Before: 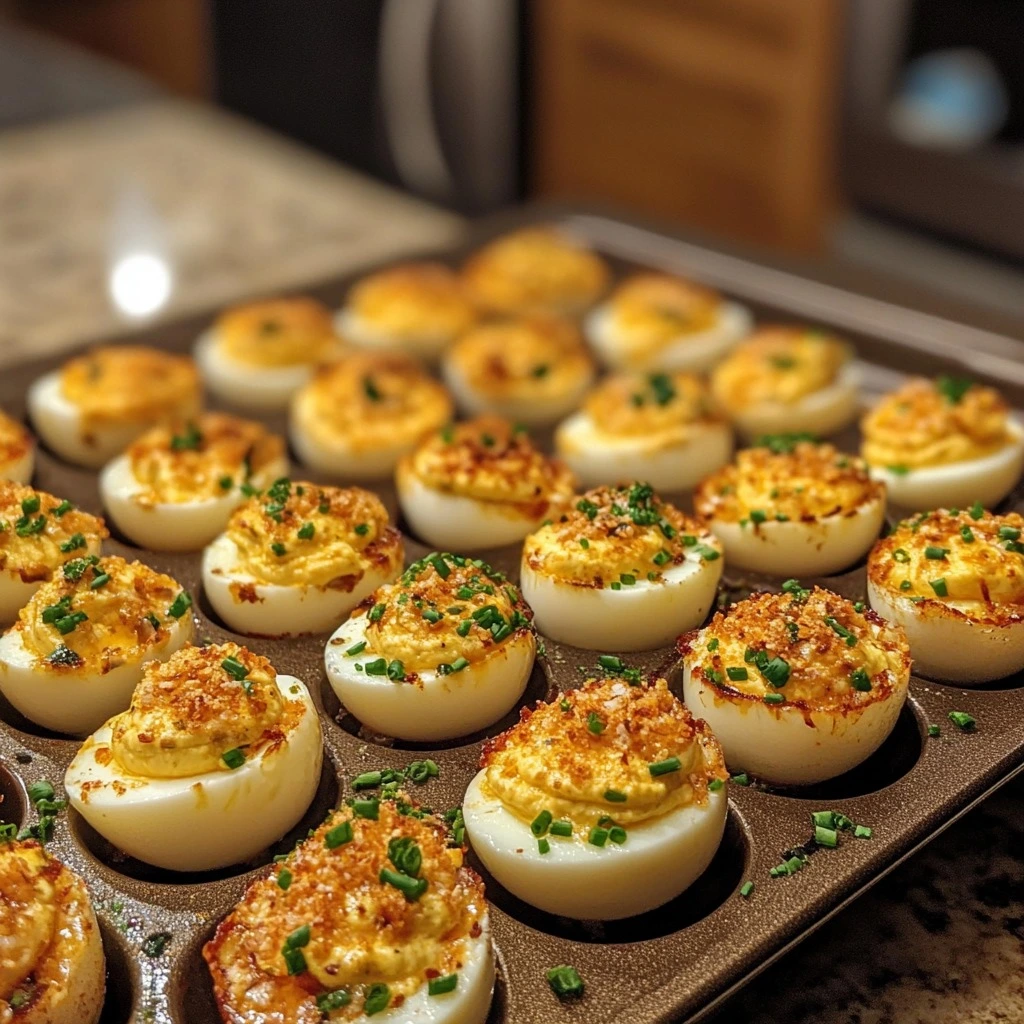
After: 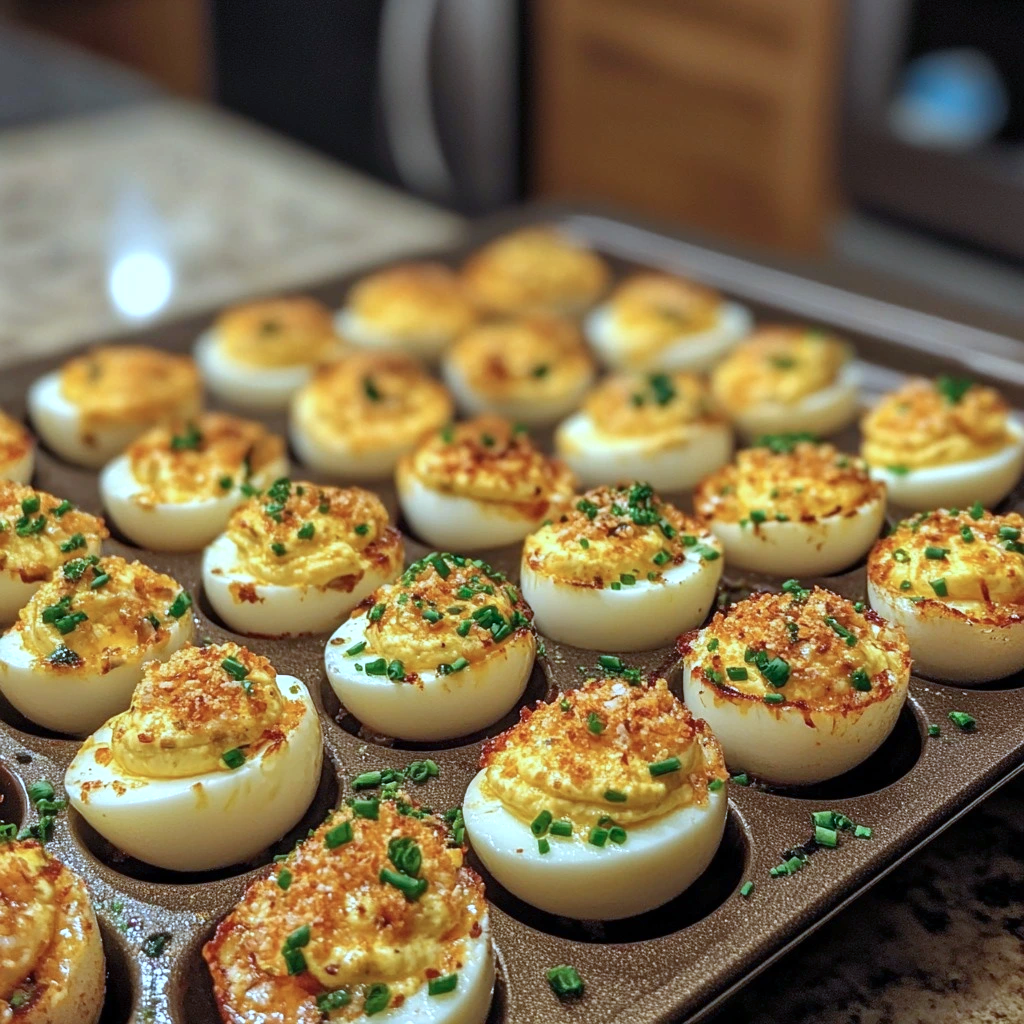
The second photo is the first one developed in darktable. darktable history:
exposure: exposure 0.207 EV, compensate highlight preservation false
color calibration: x 0.396, y 0.386, temperature 3669 K
